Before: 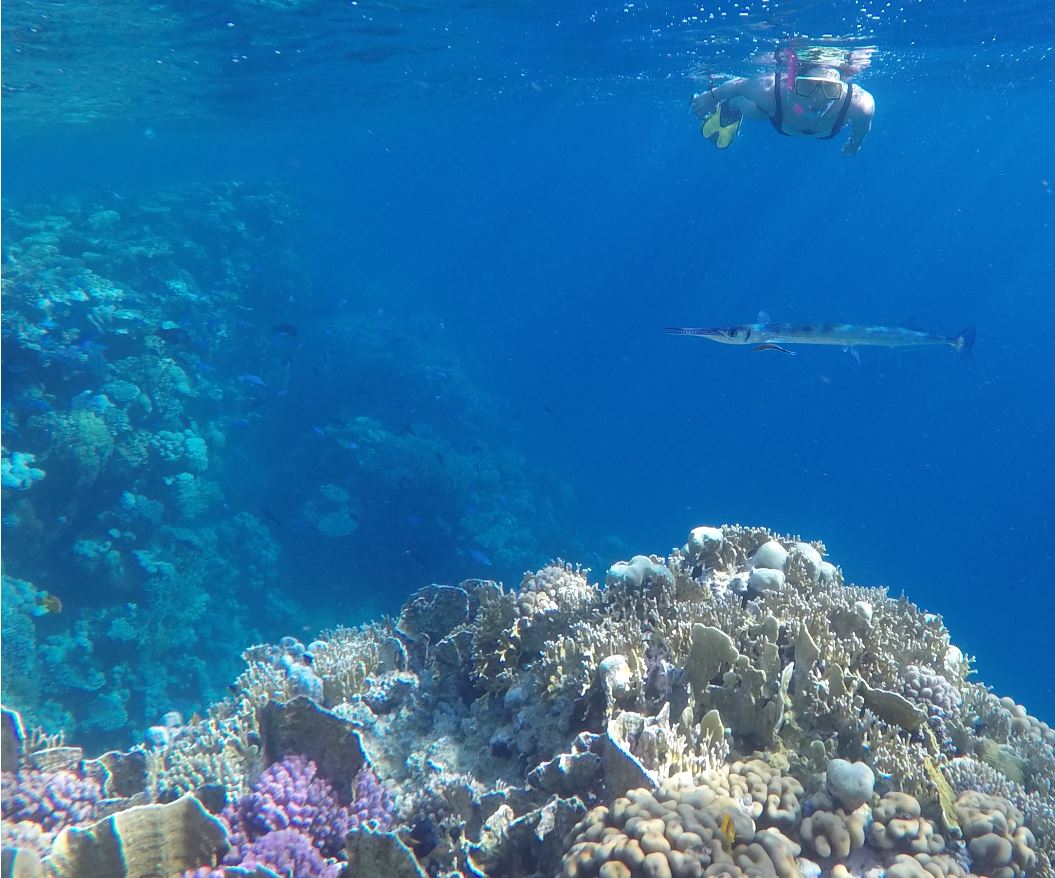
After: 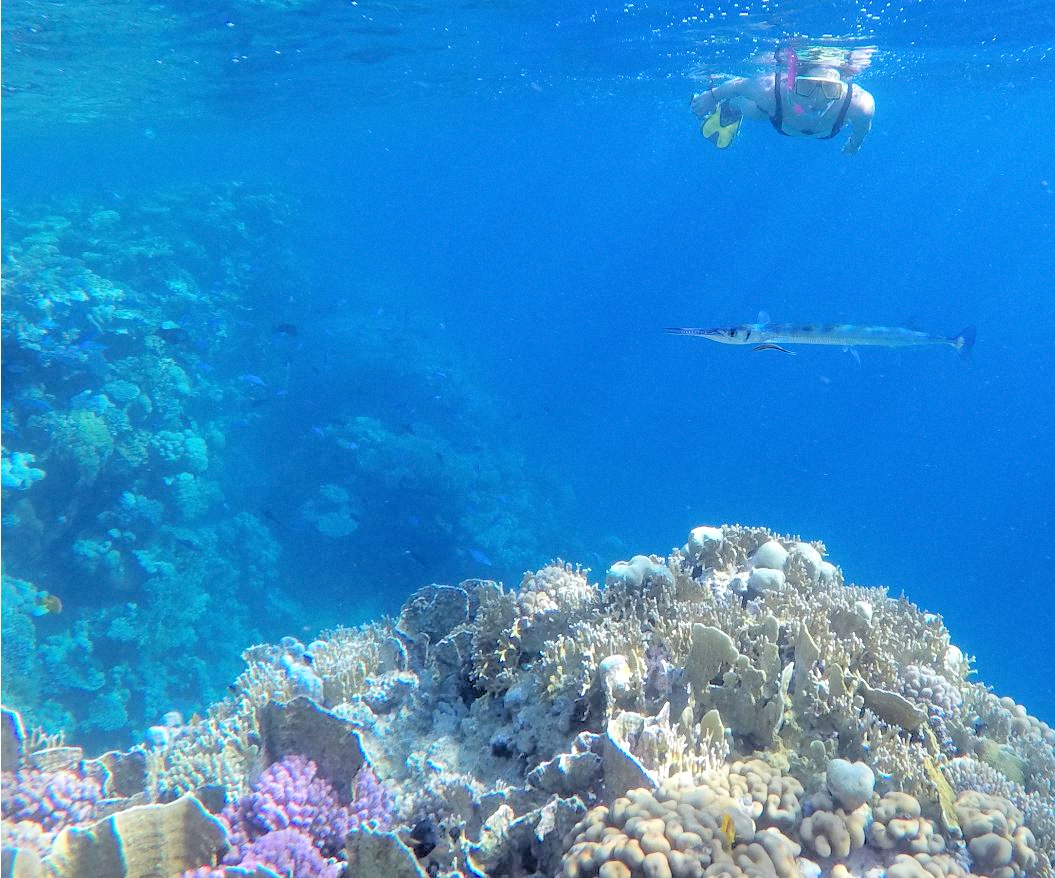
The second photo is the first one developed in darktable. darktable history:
fill light: exposure -2 EV, width 8.6
grain: coarseness 0.09 ISO, strength 10%
rgb levels: levels [[0.027, 0.429, 0.996], [0, 0.5, 1], [0, 0.5, 1]]
